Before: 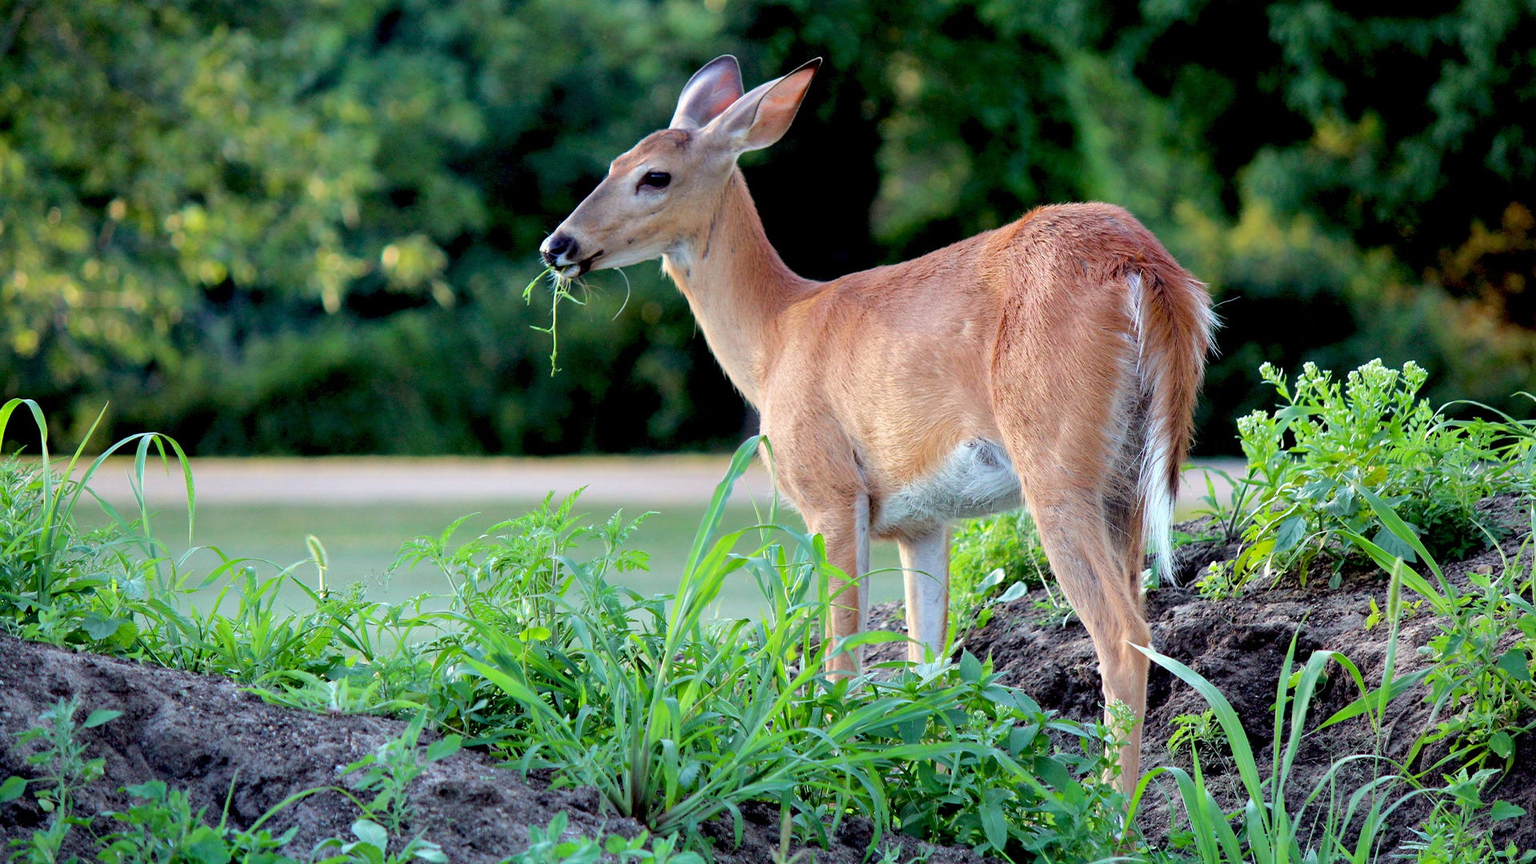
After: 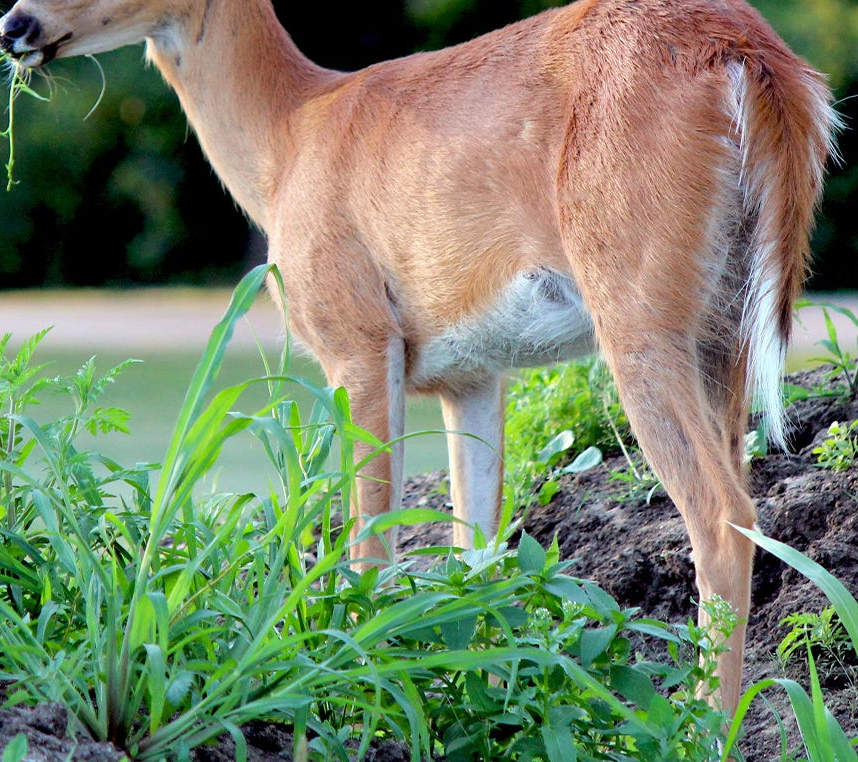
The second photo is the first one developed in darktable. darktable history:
crop: left 35.544%, top 25.97%, right 19.723%, bottom 3.429%
